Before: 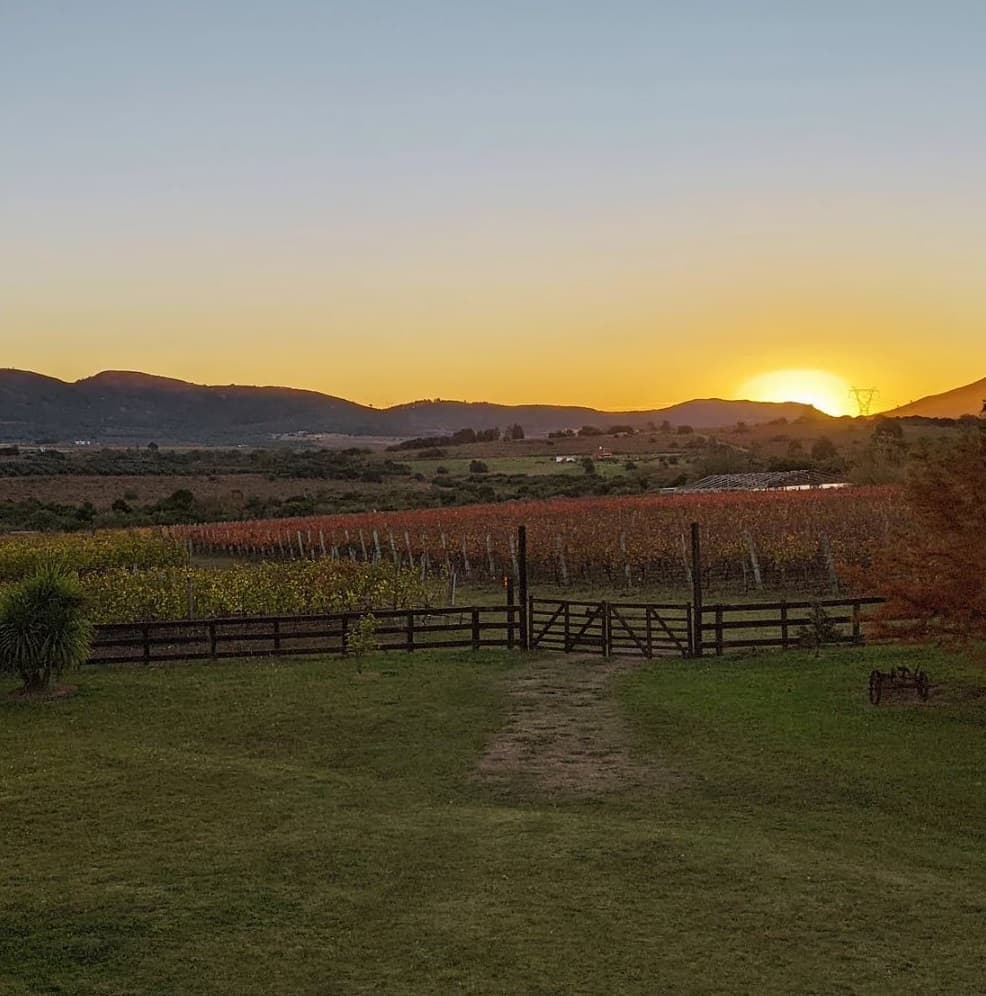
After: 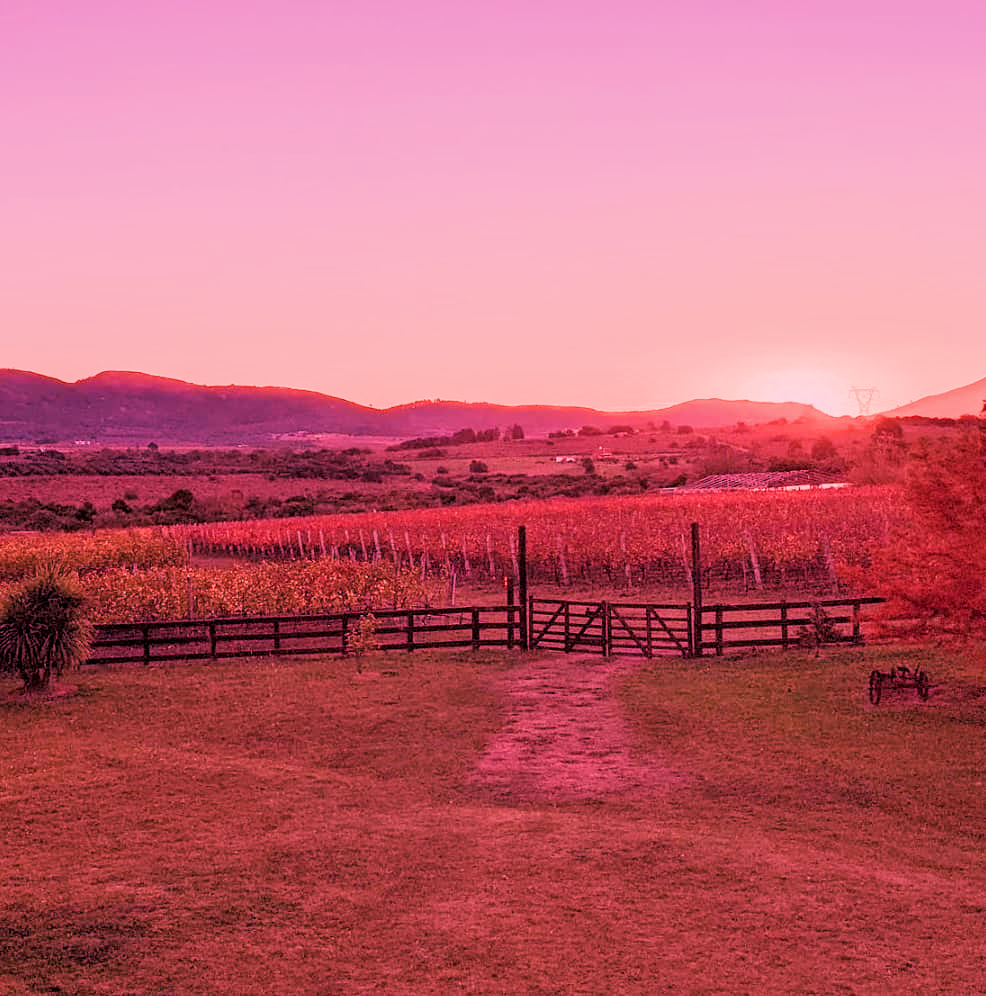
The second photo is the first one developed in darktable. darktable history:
white balance: red 2.672, blue 1.347
filmic rgb "scene-referred default": black relative exposure -7.65 EV, white relative exposure 4.56 EV, hardness 3.61
color balance: mode lift, gamma, gain (sRGB)
color calibration: illuminant custom, x 0.39, y 0.405, temperature 3927.1 K
local contrast: highlights 100%, shadows 100%, detail 120%, midtone range 0.2
color zones: curves: ch0 [(0, 0.613) (0.01, 0.613) (0.245, 0.448) (0.498, 0.529) (0.642, 0.665) (0.879, 0.777) (0.99, 0.613)]; ch1 [(0.198, 0.374) (0.75, 0.5)], mix -121.96%
color balance rgb "1": shadows lift › hue 87.51°, highlights gain › chroma 4.8%, highlights gain › hue 63.14°, global offset › chroma 0.06%, global offset › hue 102.71°, linear chroma grading › global chroma 0.5%
